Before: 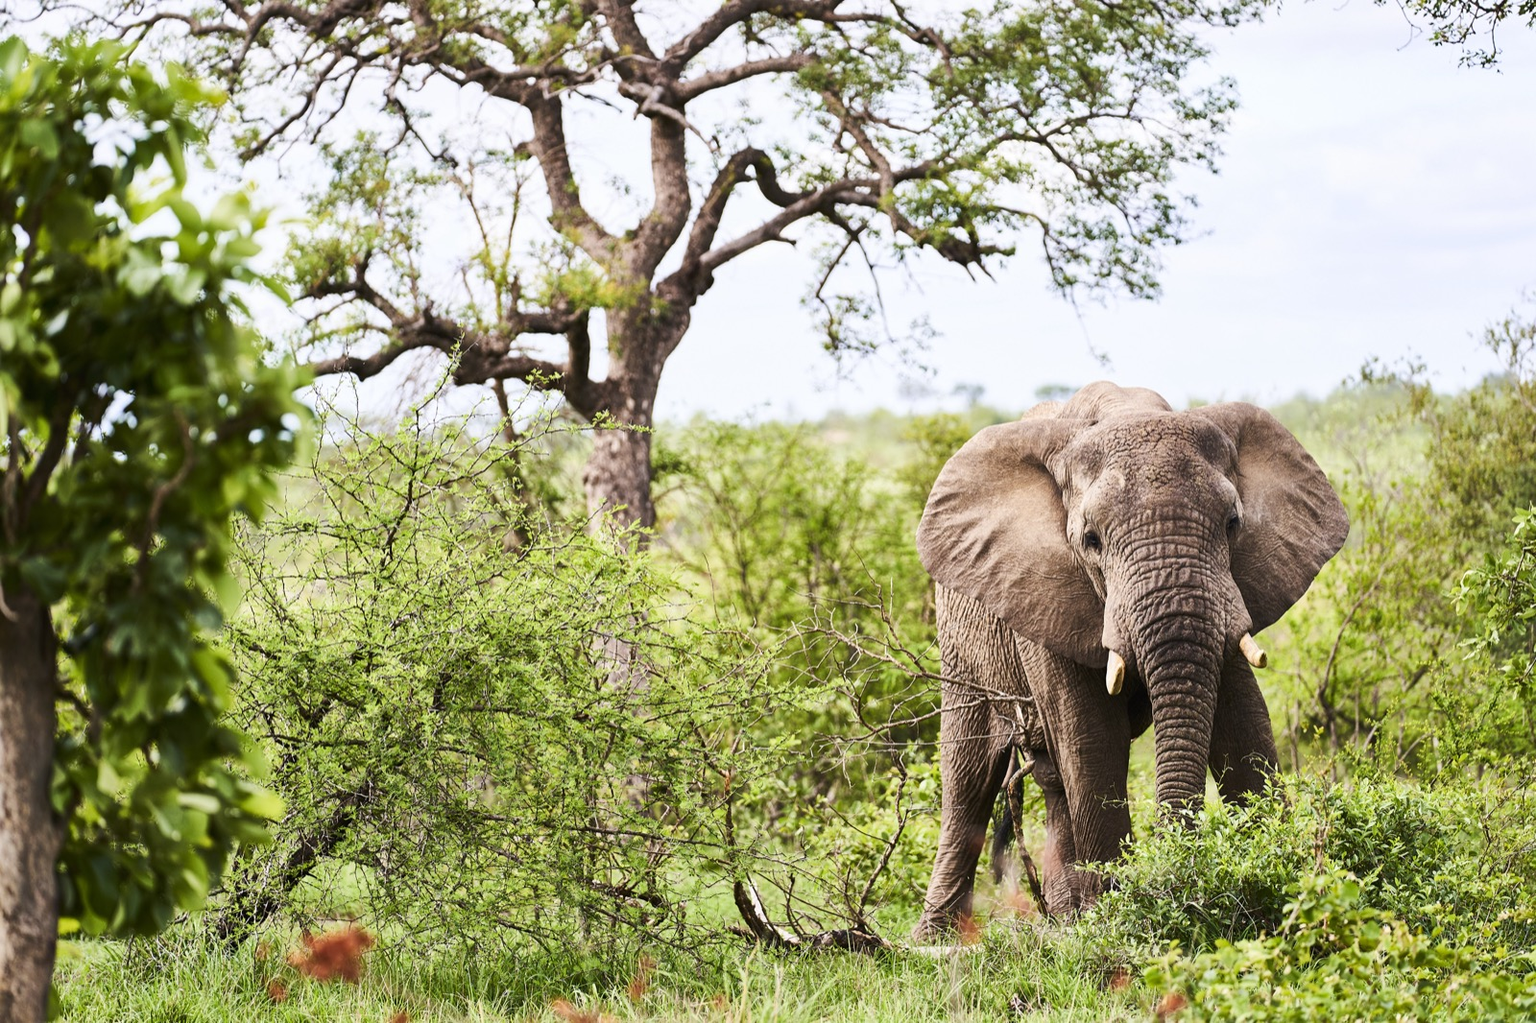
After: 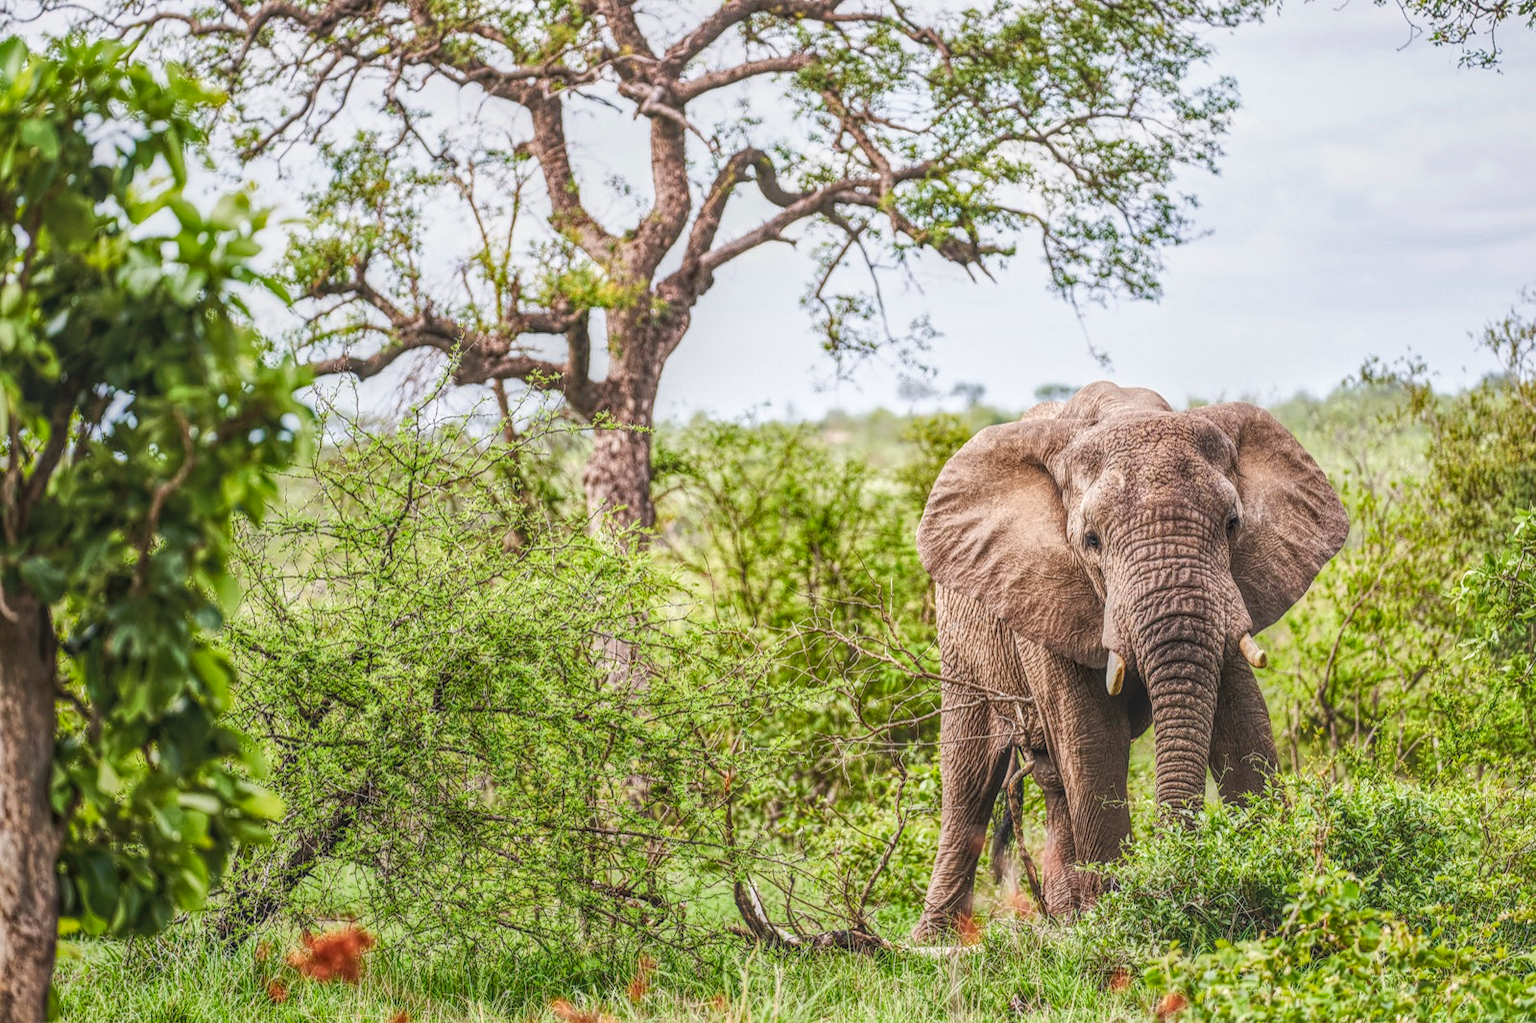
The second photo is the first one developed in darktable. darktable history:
local contrast: highlights 20%, shadows 31%, detail 199%, midtone range 0.2
